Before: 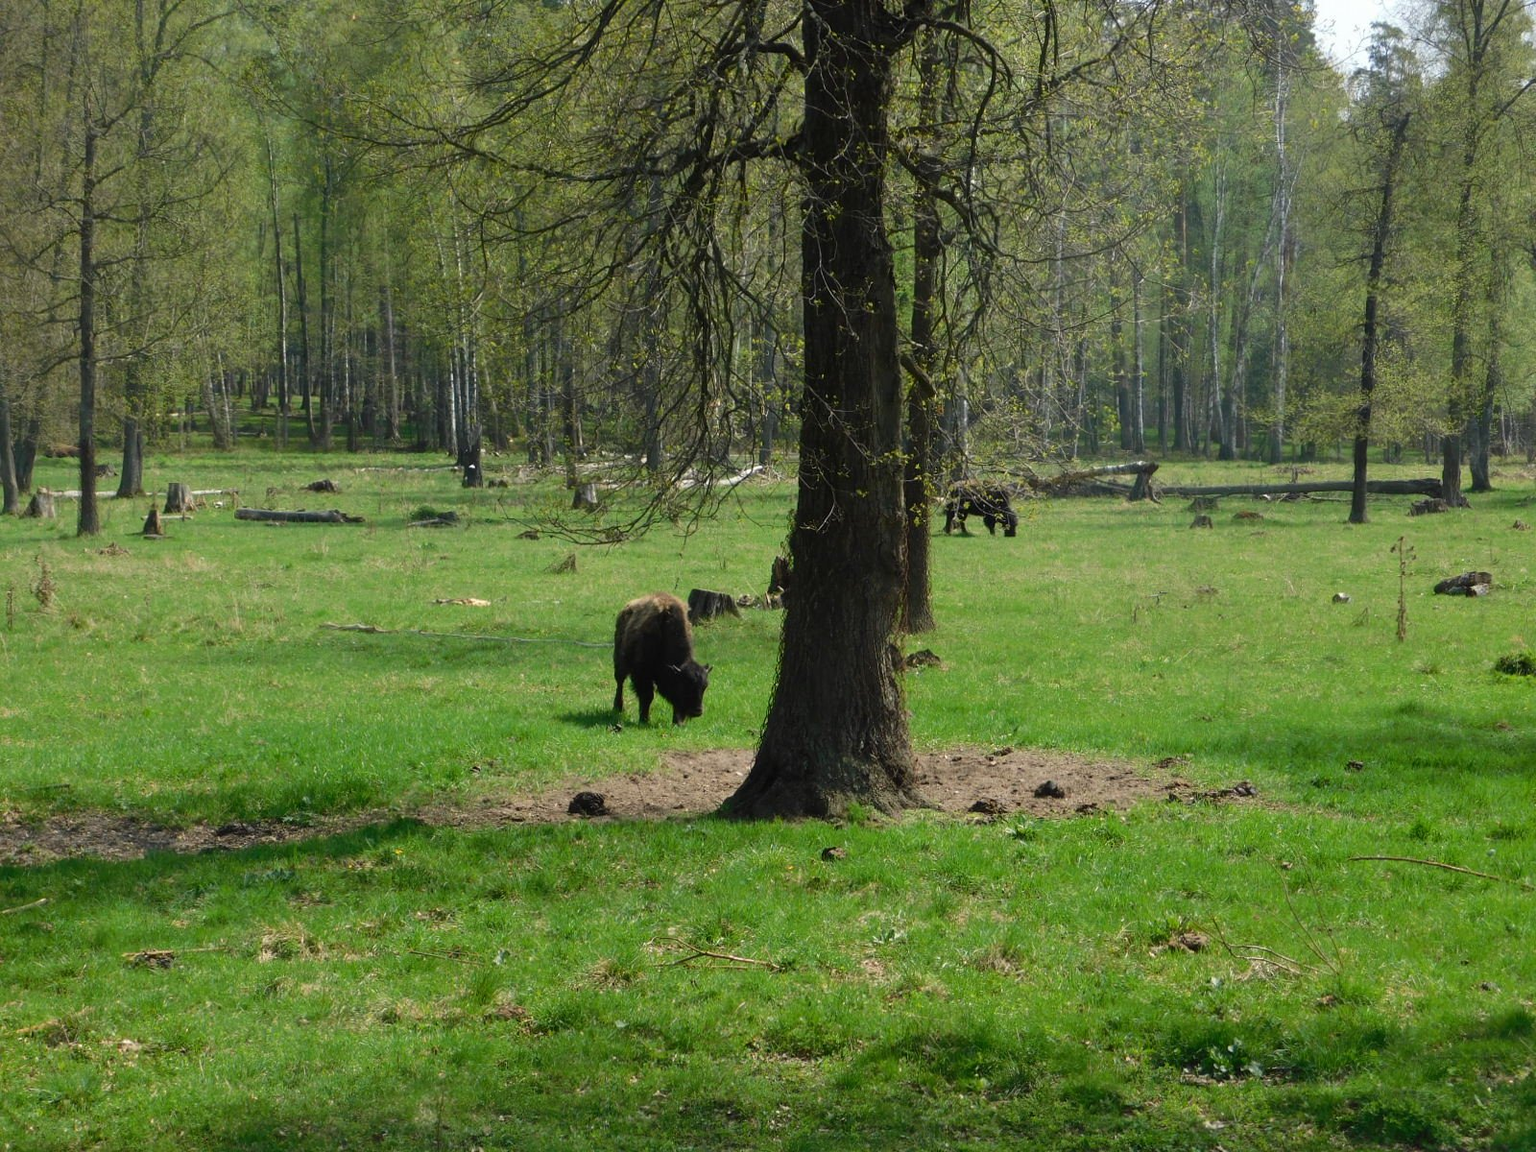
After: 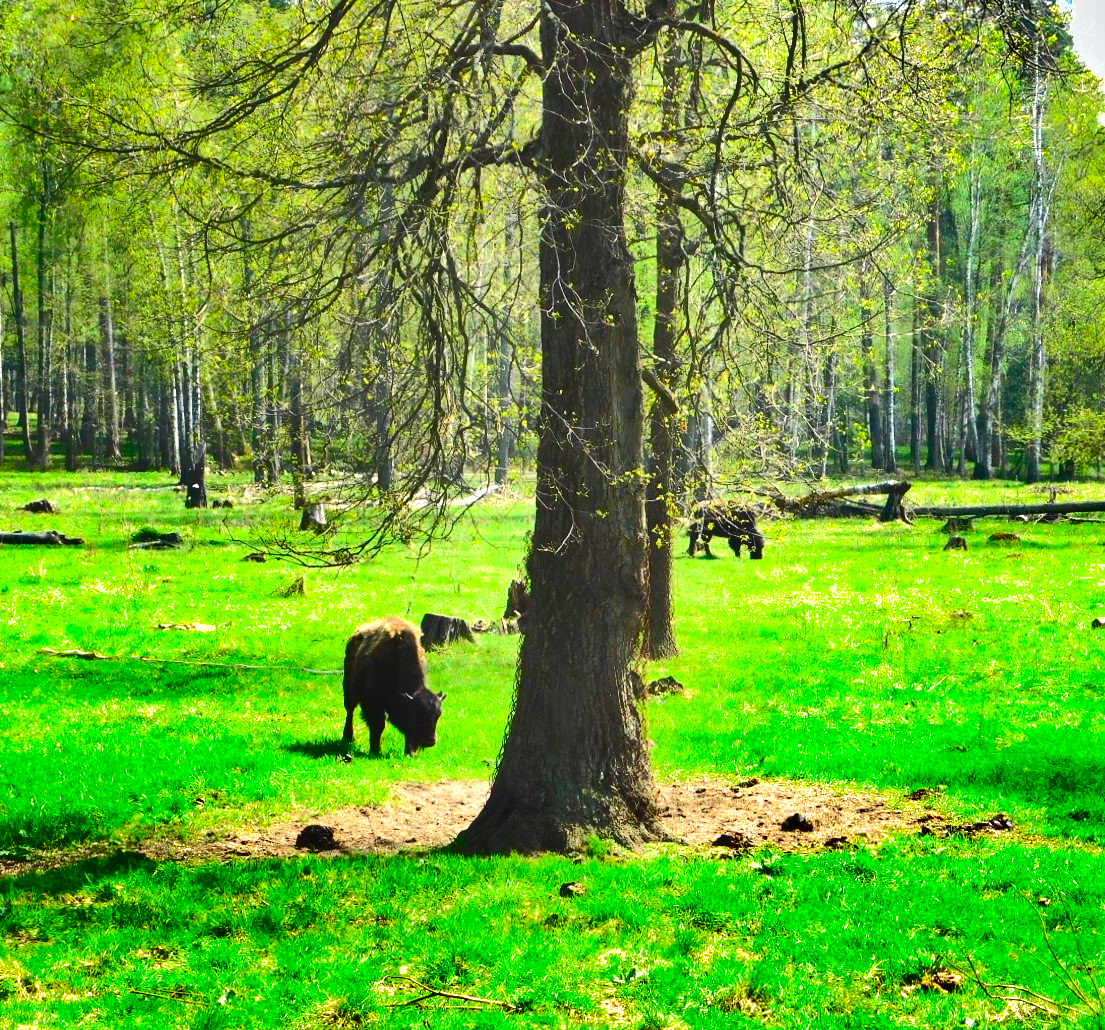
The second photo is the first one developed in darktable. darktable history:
exposure: black level correction 0, exposure 2.098 EV, compensate exposure bias true, compensate highlight preservation false
shadows and highlights: shadows 79.33, white point adjustment -9.17, highlights -61.18, soften with gaussian
crop: left 18.505%, right 12.372%, bottom 14.146%
contrast brightness saturation: contrast 0.2, brightness 0.159, saturation 0.215
